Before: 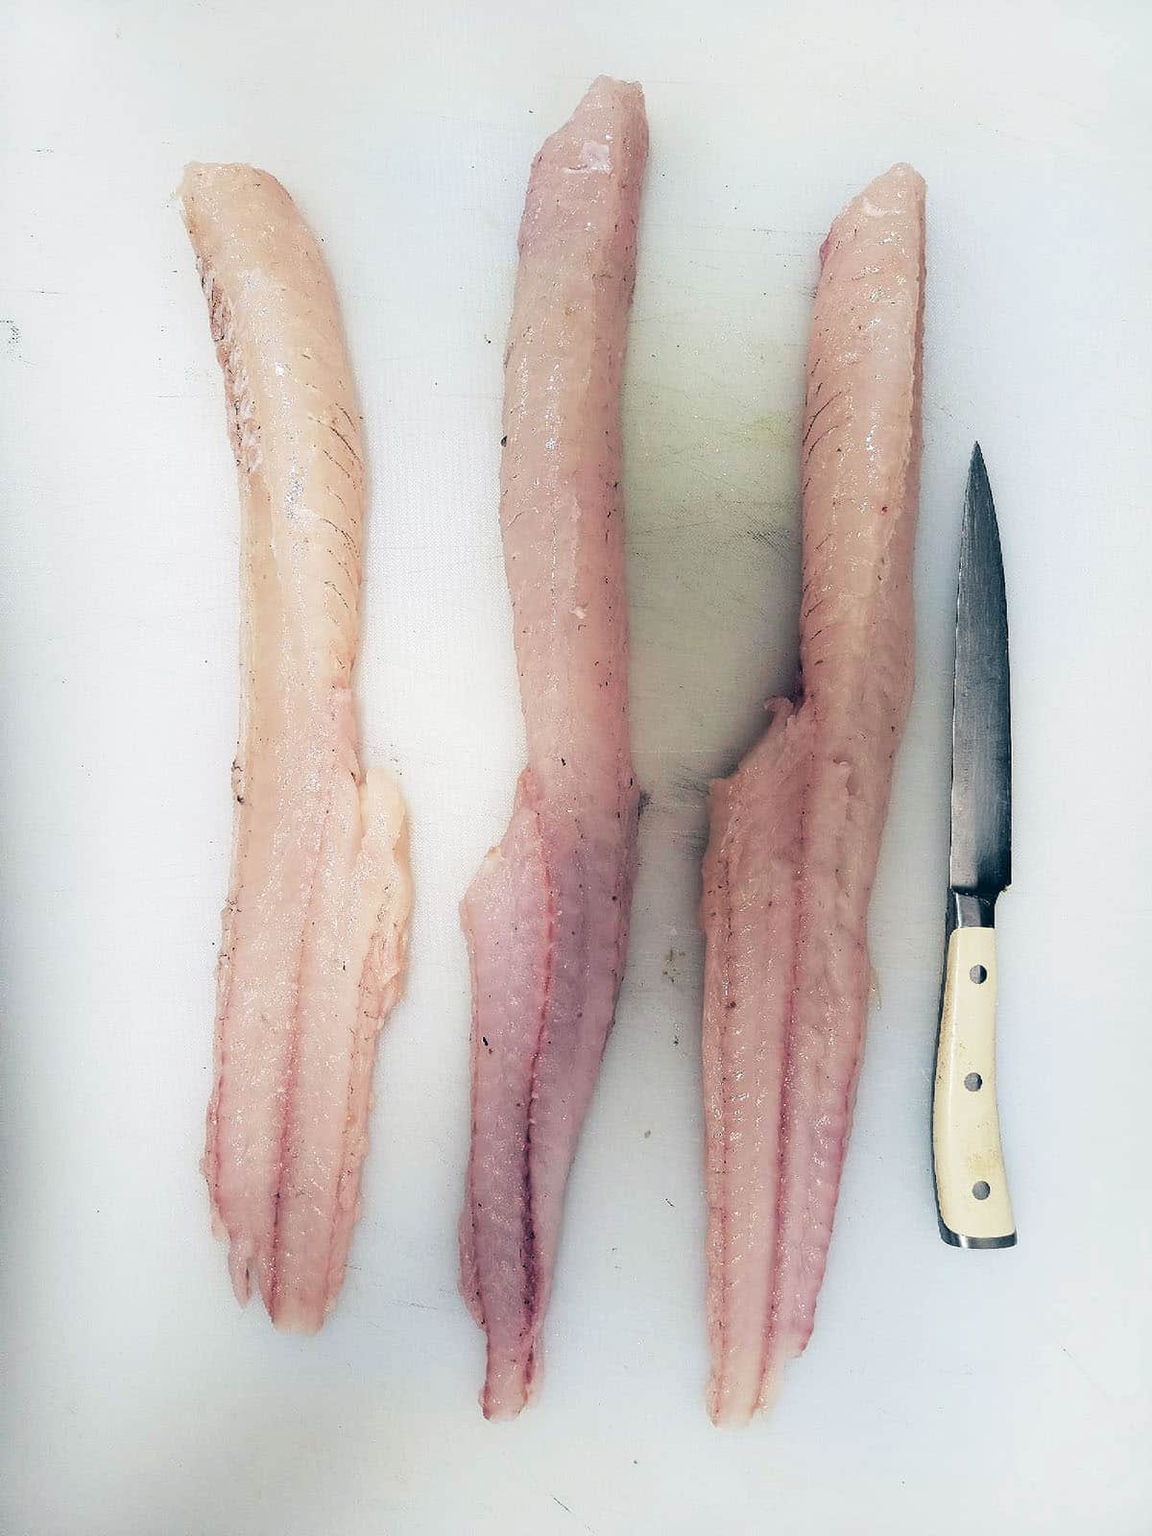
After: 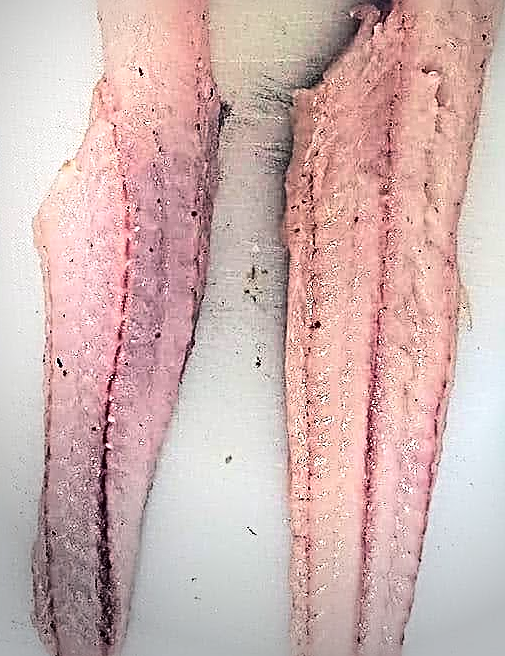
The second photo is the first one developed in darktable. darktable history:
sharpen: radius 4.001, amount 2
tone equalizer: -8 EV -0.417 EV, -7 EV -0.389 EV, -6 EV -0.333 EV, -5 EV -0.222 EV, -3 EV 0.222 EV, -2 EV 0.333 EV, -1 EV 0.389 EV, +0 EV 0.417 EV, edges refinement/feathering 500, mask exposure compensation -1.57 EV, preserve details no
crop: left 37.221%, top 45.169%, right 20.63%, bottom 13.777%
vignetting: fall-off start 73.57%, center (0.22, -0.235)
contrast brightness saturation: contrast 0.2, brightness 0.16, saturation 0.22
local contrast: mode bilateral grid, contrast 100, coarseness 100, detail 91%, midtone range 0.2
